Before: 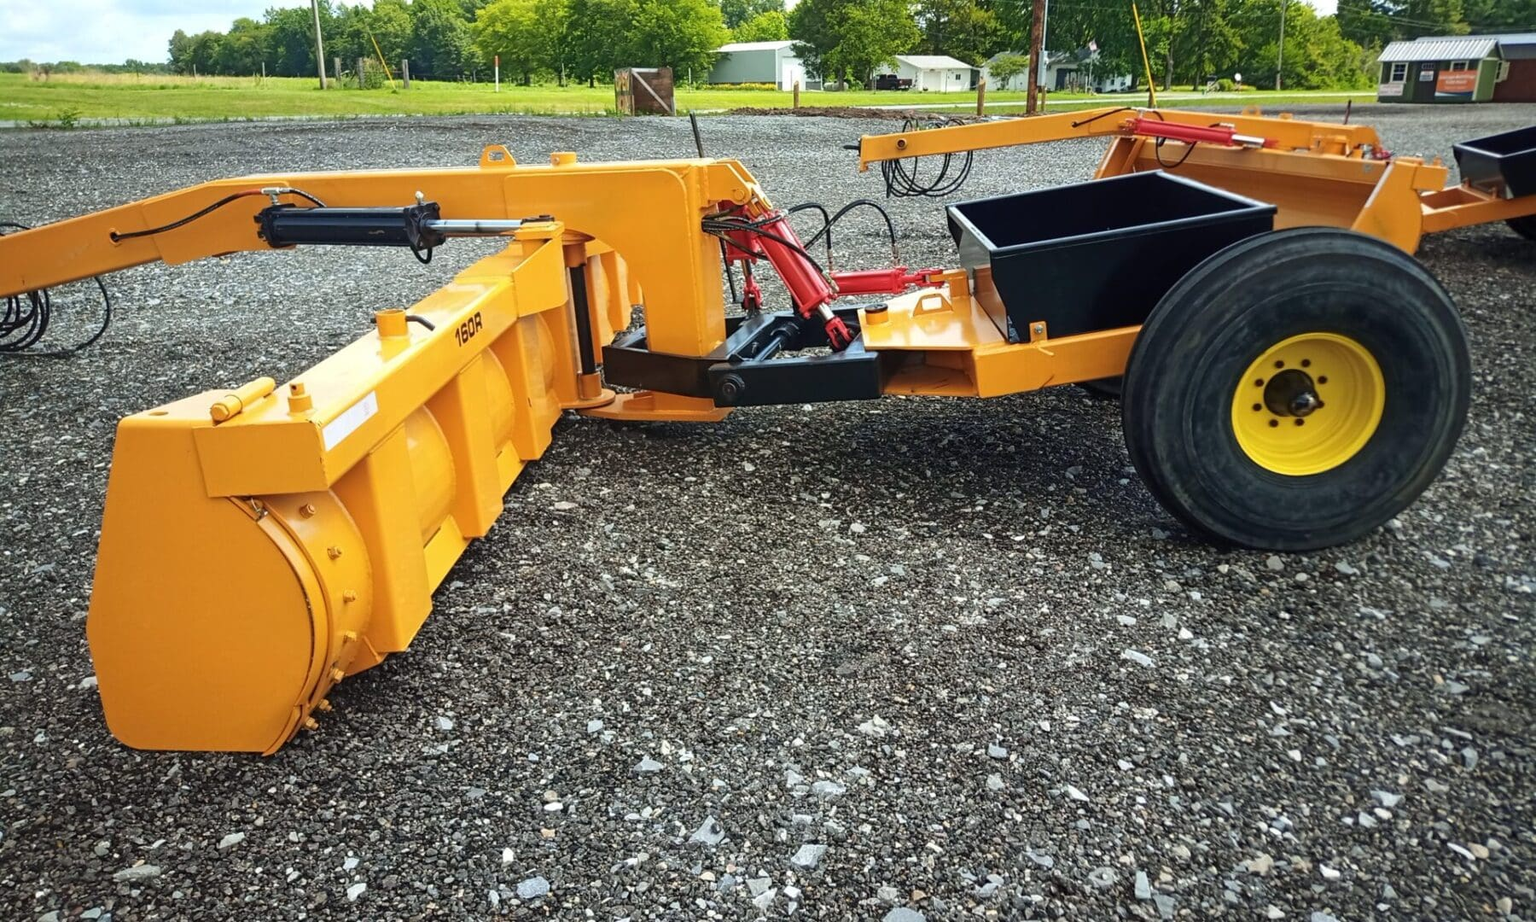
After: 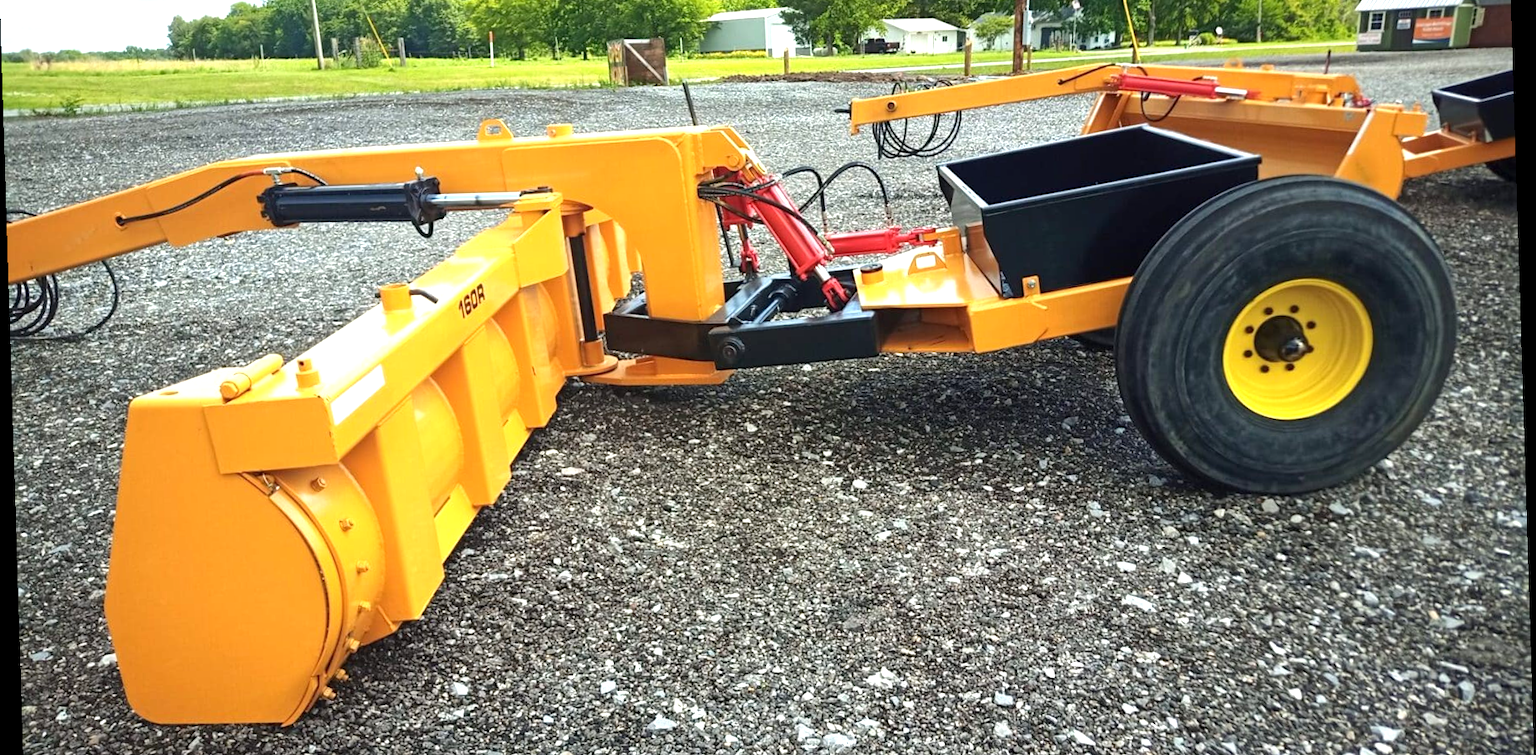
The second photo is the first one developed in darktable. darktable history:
rotate and perspective: rotation -1.77°, lens shift (horizontal) 0.004, automatic cropping off
crop and rotate: top 5.667%, bottom 14.937%
exposure: exposure 0.648 EV, compensate highlight preservation false
